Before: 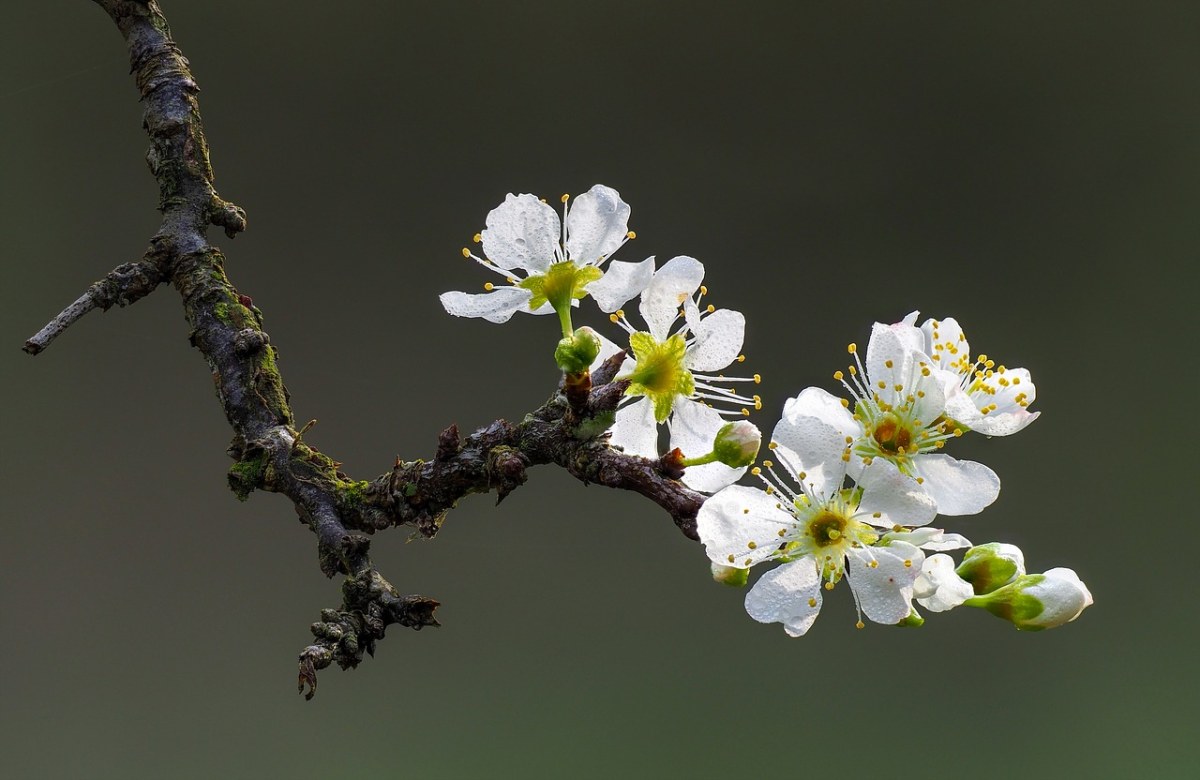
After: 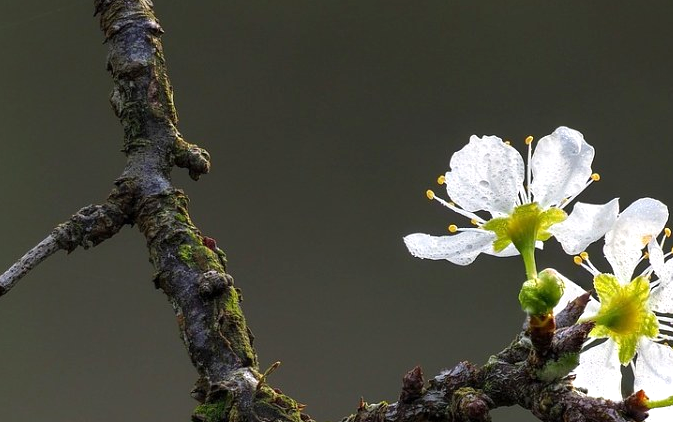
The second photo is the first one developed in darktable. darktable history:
crop and rotate: left 3.019%, top 7.509%, right 40.845%, bottom 38.337%
exposure: exposure 0.401 EV, compensate exposure bias true, compensate highlight preservation false
